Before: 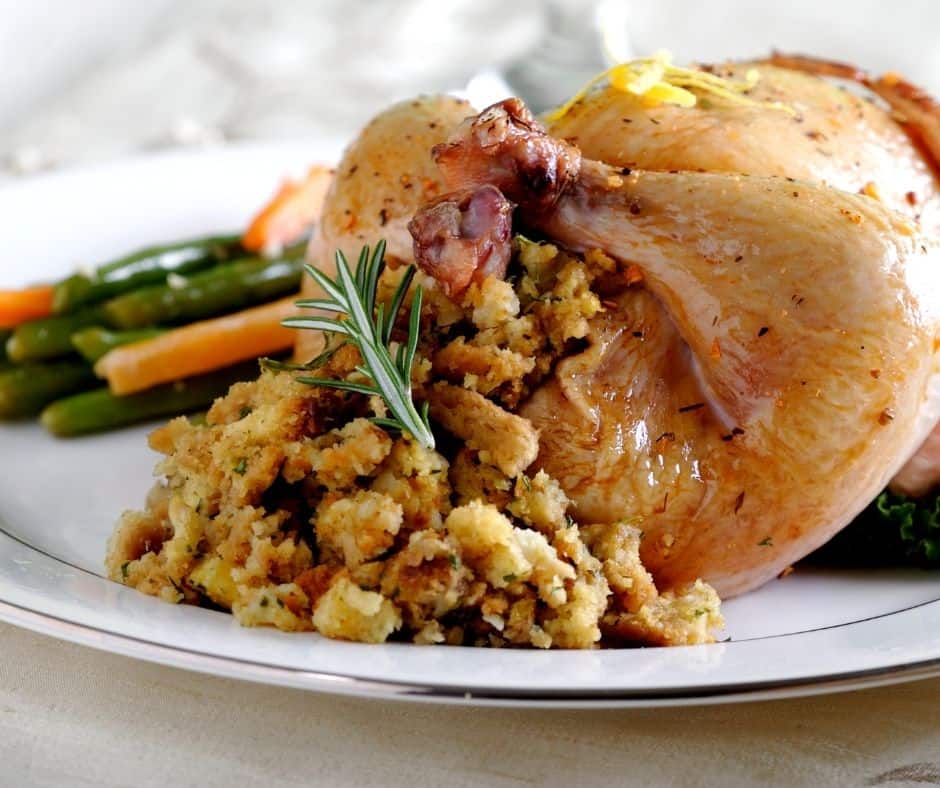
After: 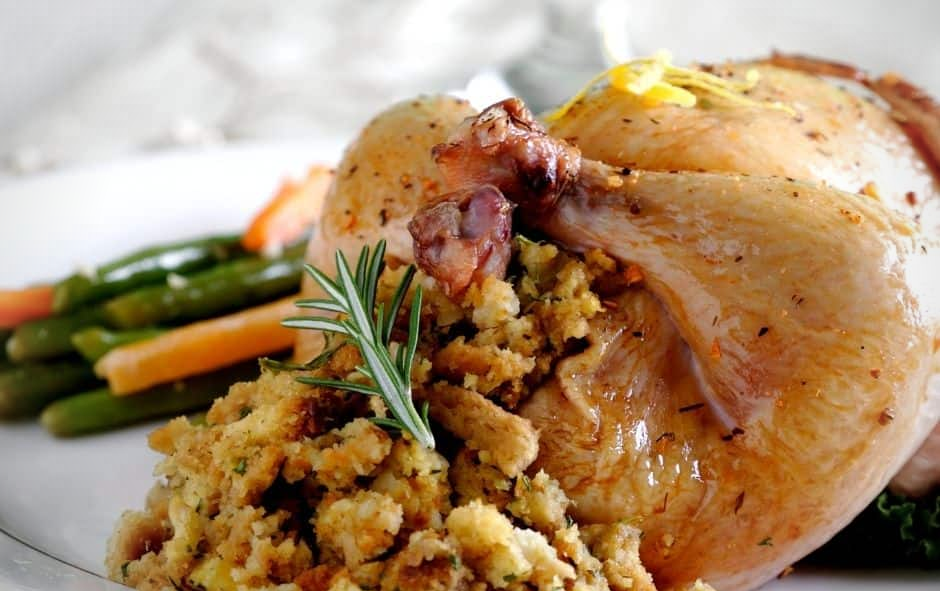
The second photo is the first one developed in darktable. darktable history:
crop: bottom 24.978%
vignetting: fall-off radius 60.9%
contrast equalizer: y [[0.5 ×6], [0.5 ×6], [0.5, 0.5, 0.501, 0.545, 0.707, 0.863], [0 ×6], [0 ×6]], mix 0.156
